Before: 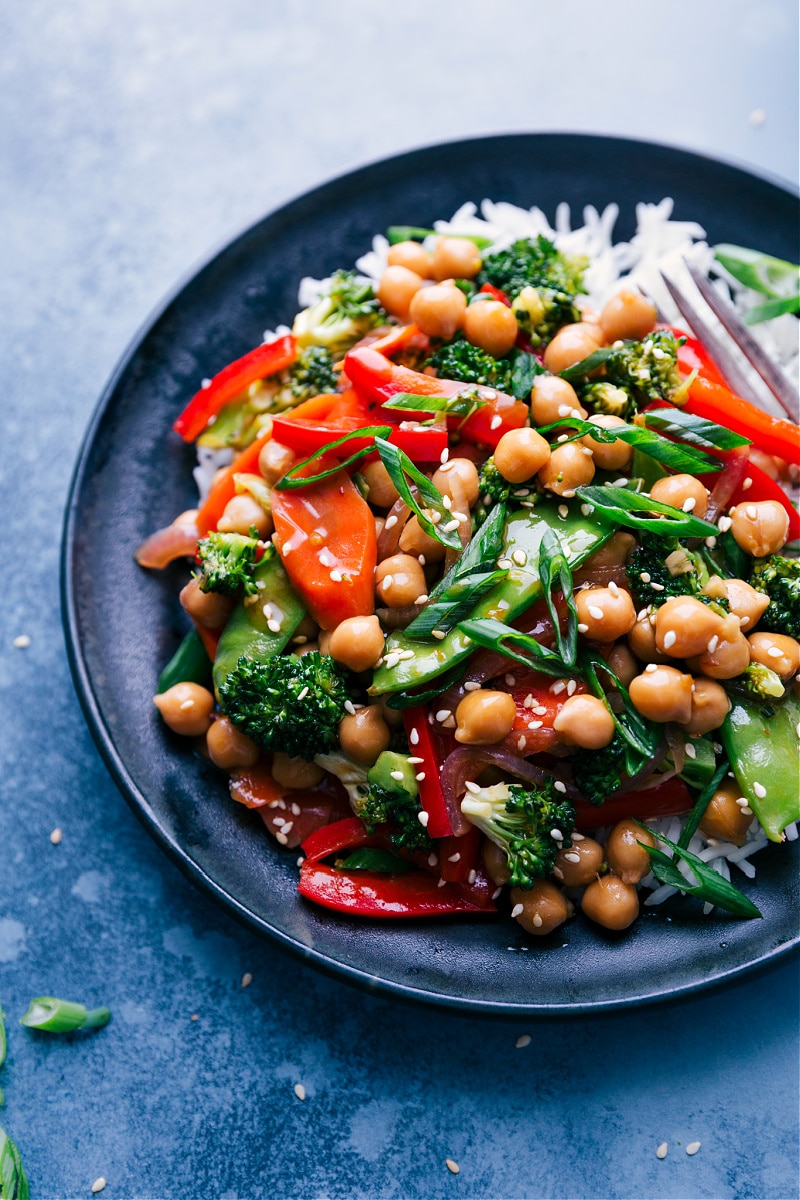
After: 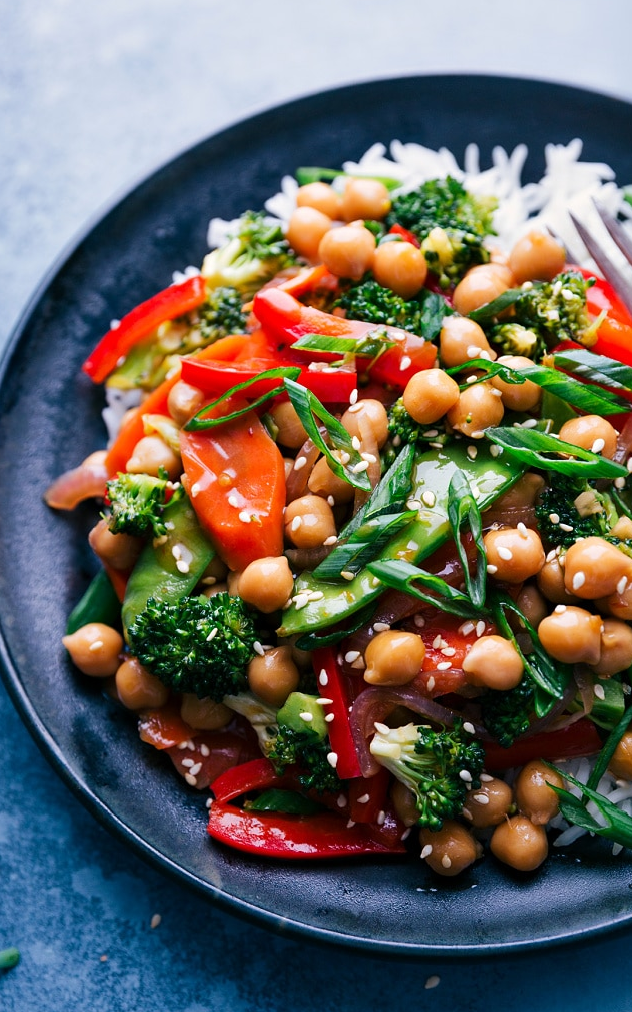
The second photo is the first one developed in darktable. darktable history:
crop: left 11.399%, top 4.945%, right 9.589%, bottom 10.715%
